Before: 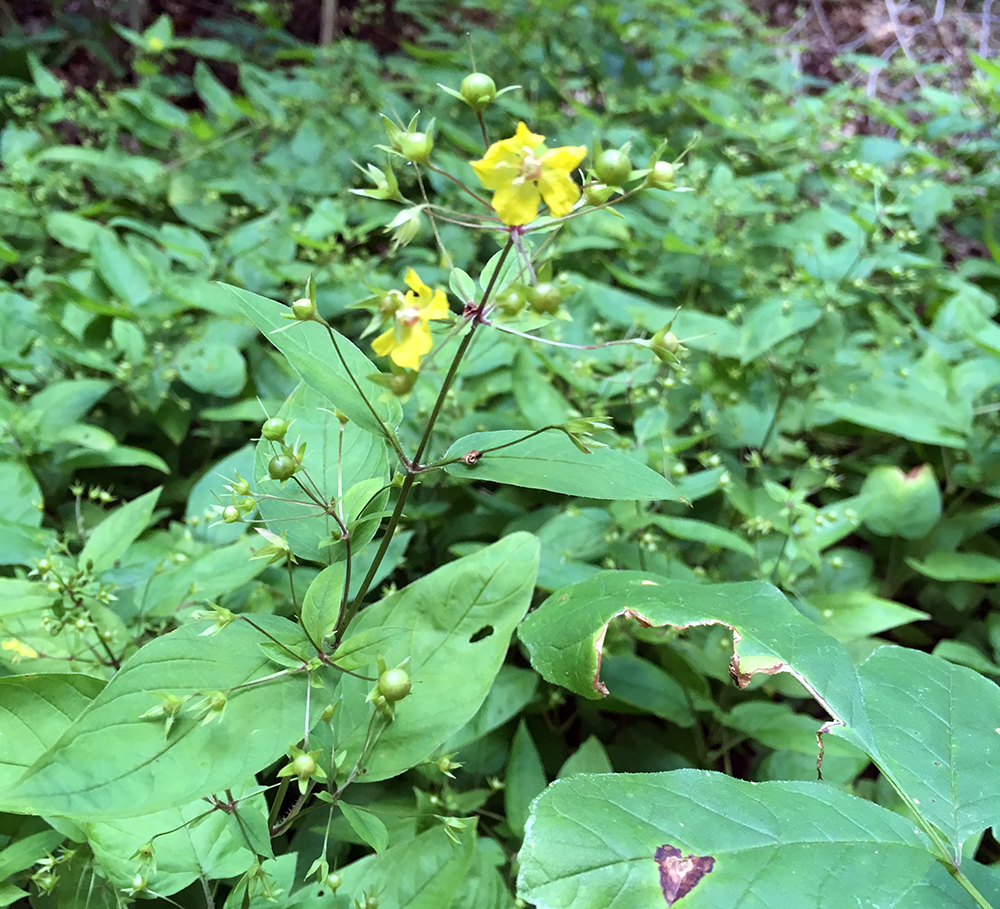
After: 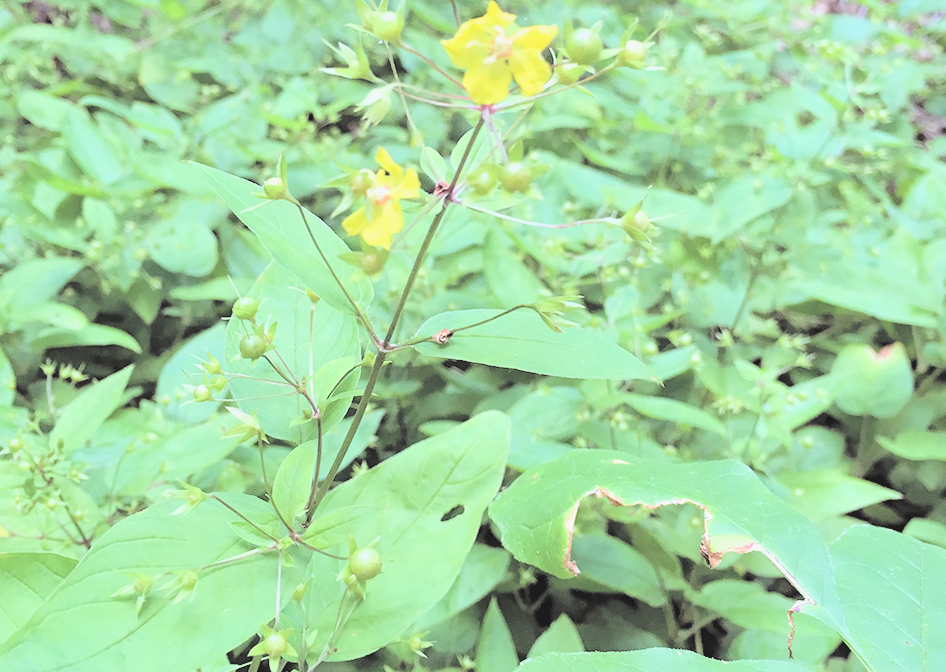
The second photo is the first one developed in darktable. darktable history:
contrast brightness saturation: brightness 0.992
crop and rotate: left 2.921%, top 13.354%, right 2.42%, bottom 12.671%
local contrast: mode bilateral grid, contrast 21, coarseness 49, detail 120%, midtone range 0.2
filmic rgb: black relative exposure -7.99 EV, white relative exposure 4.01 EV, threshold 5.97 EV, hardness 4.17, enable highlight reconstruction true
